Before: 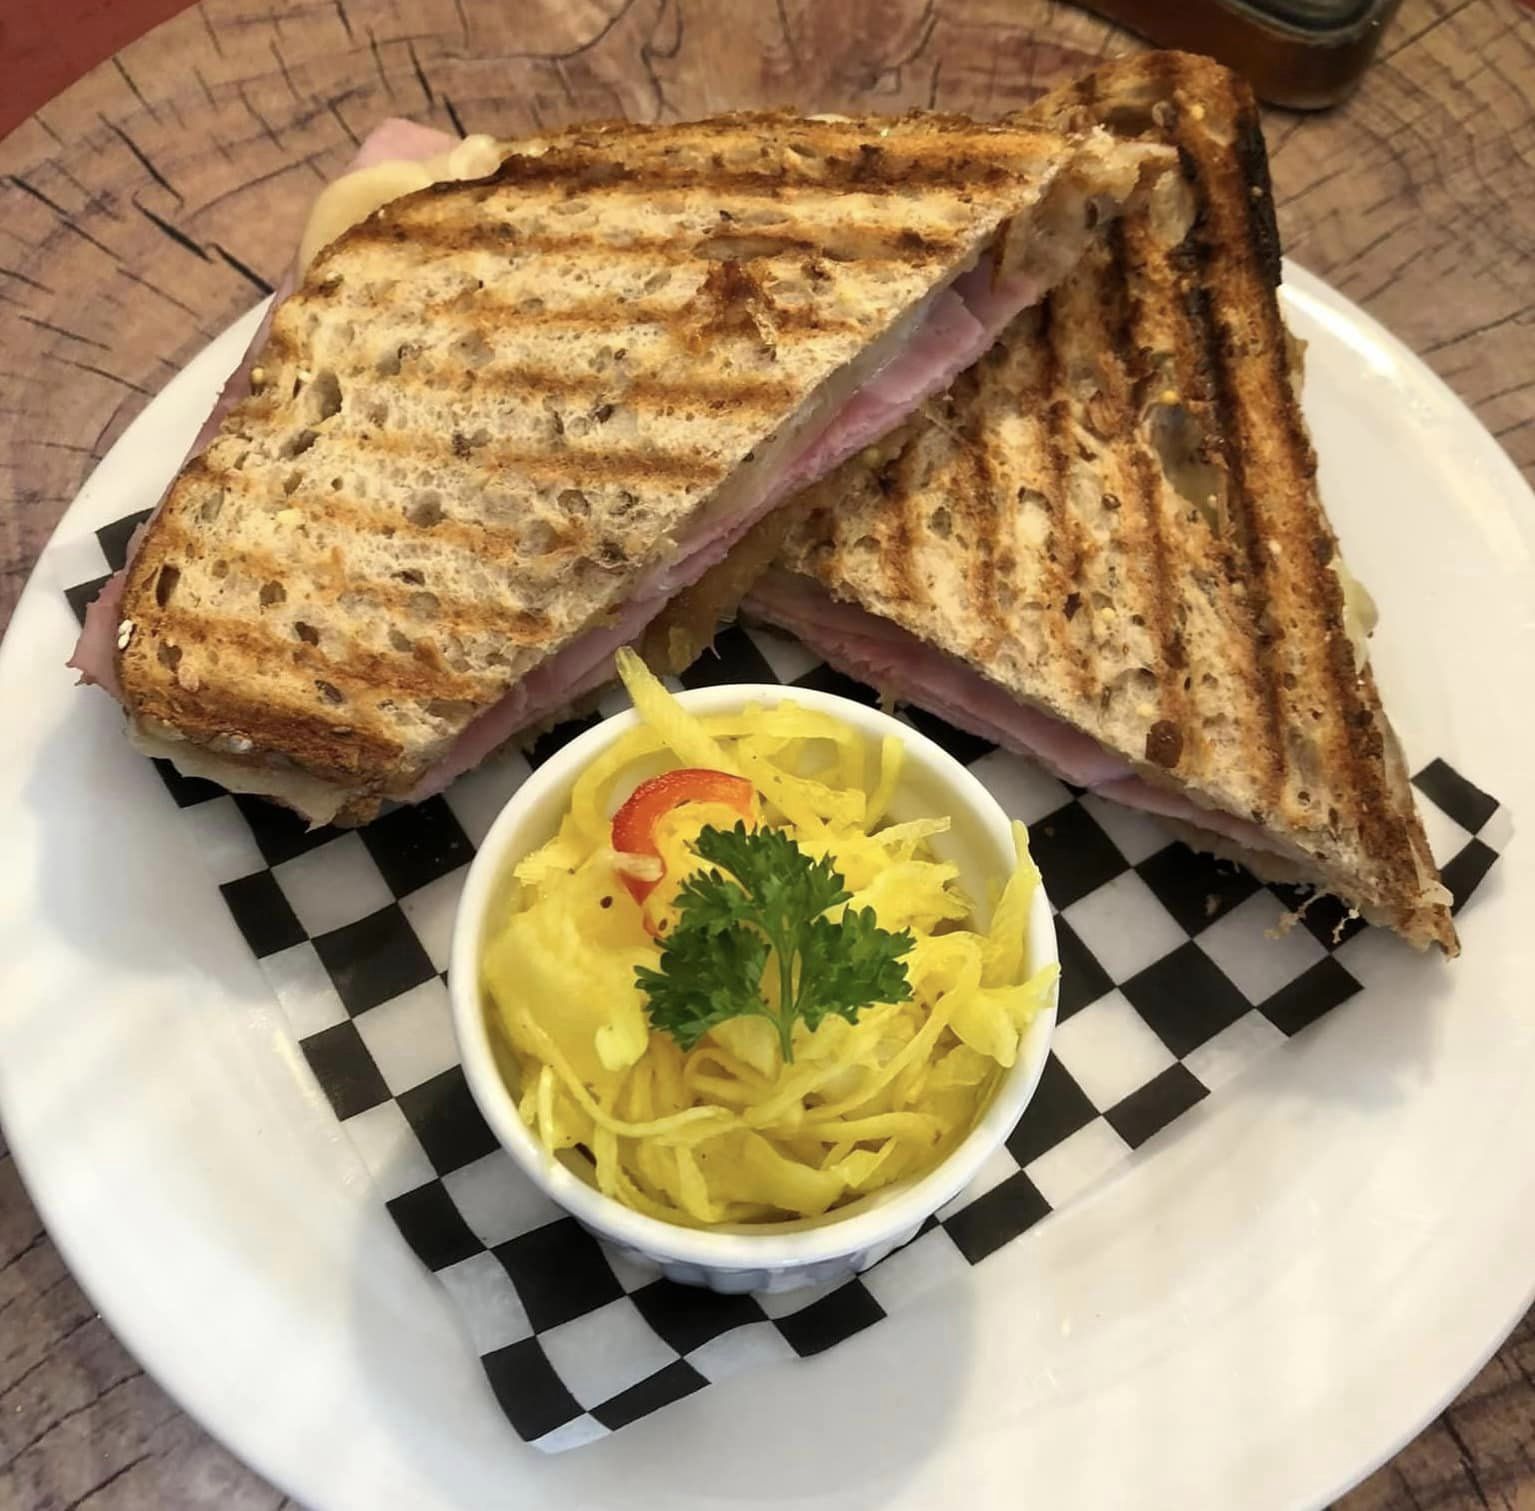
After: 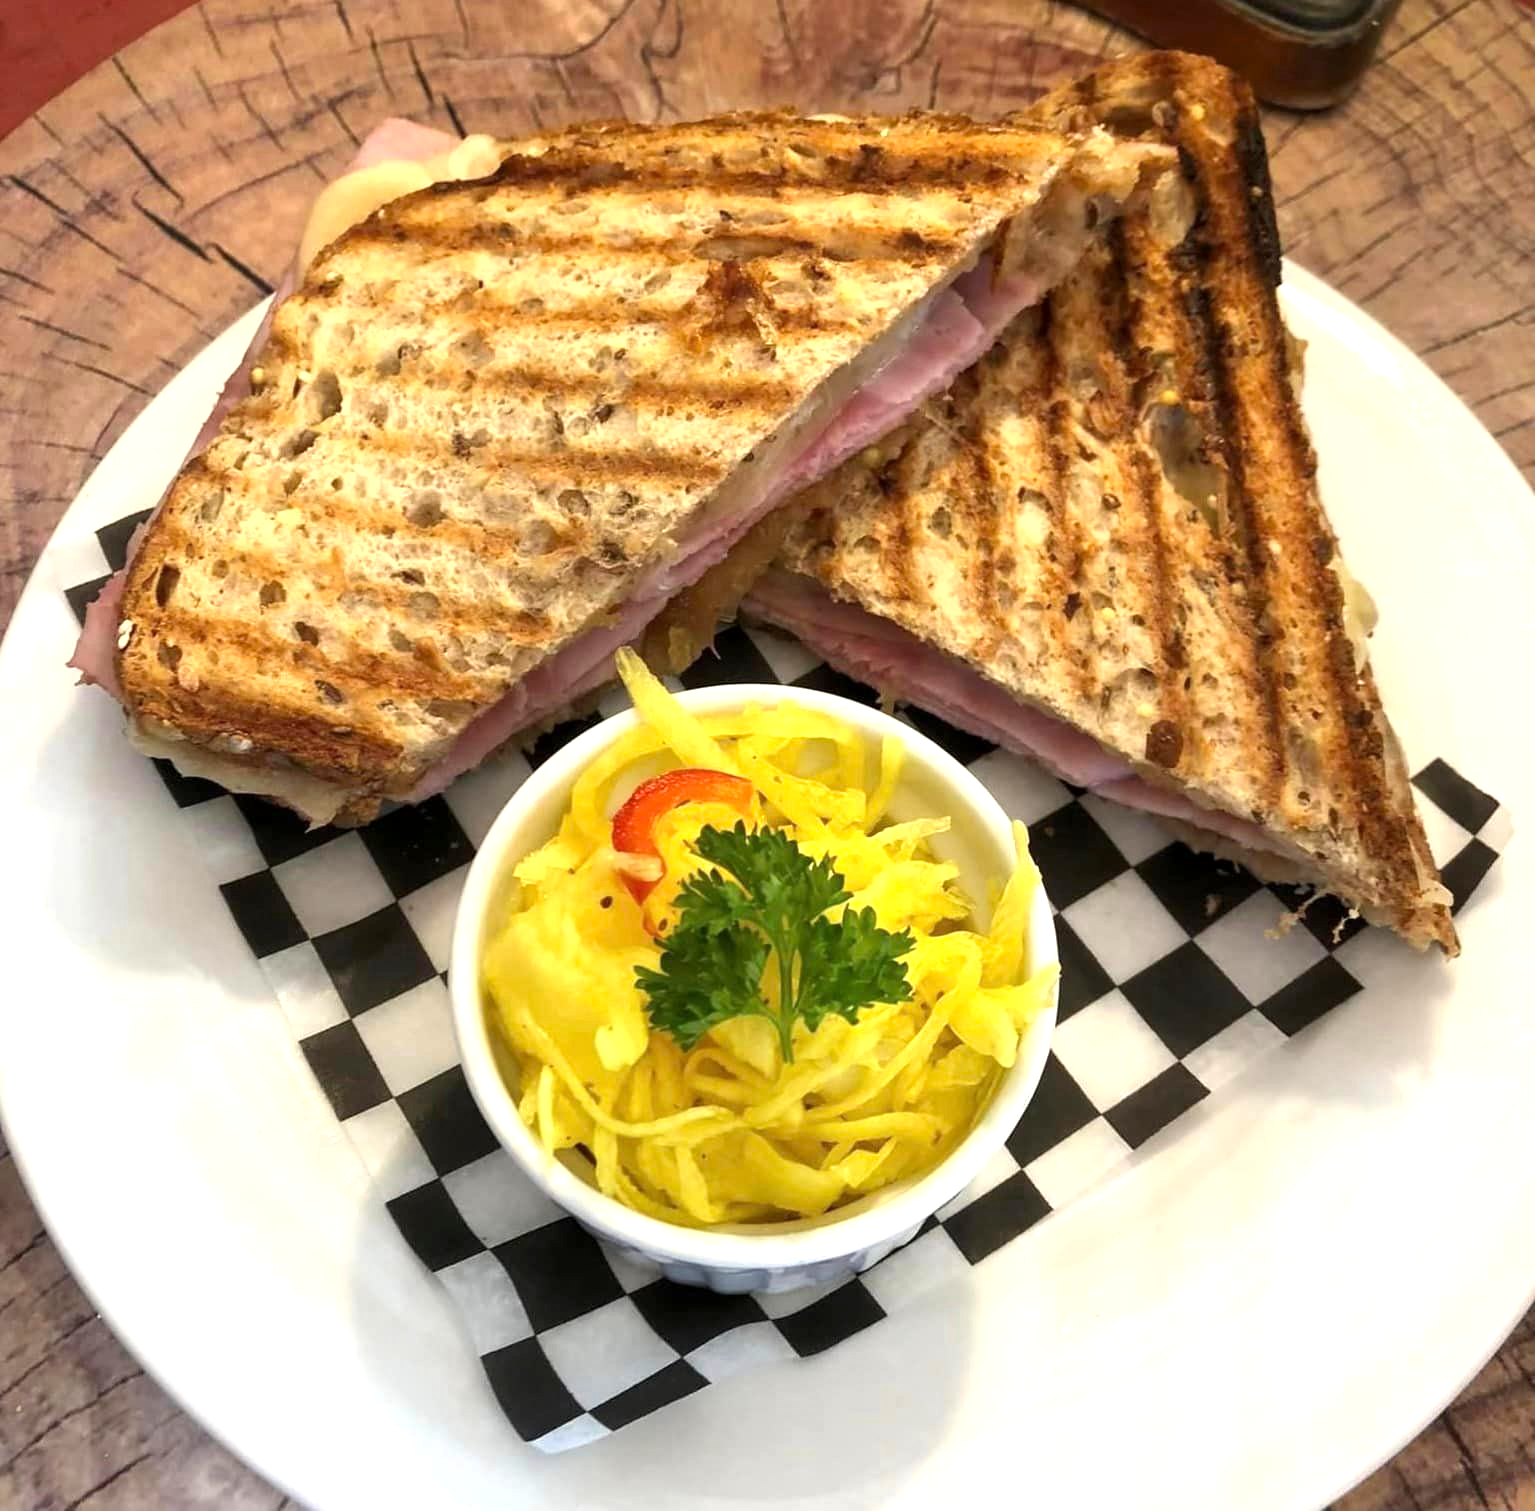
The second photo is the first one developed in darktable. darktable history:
local contrast: highlights 100%, shadows 100%, detail 120%, midtone range 0.2
exposure: black level correction 0, exposure 0.5 EV, compensate exposure bias true, compensate highlight preservation false
